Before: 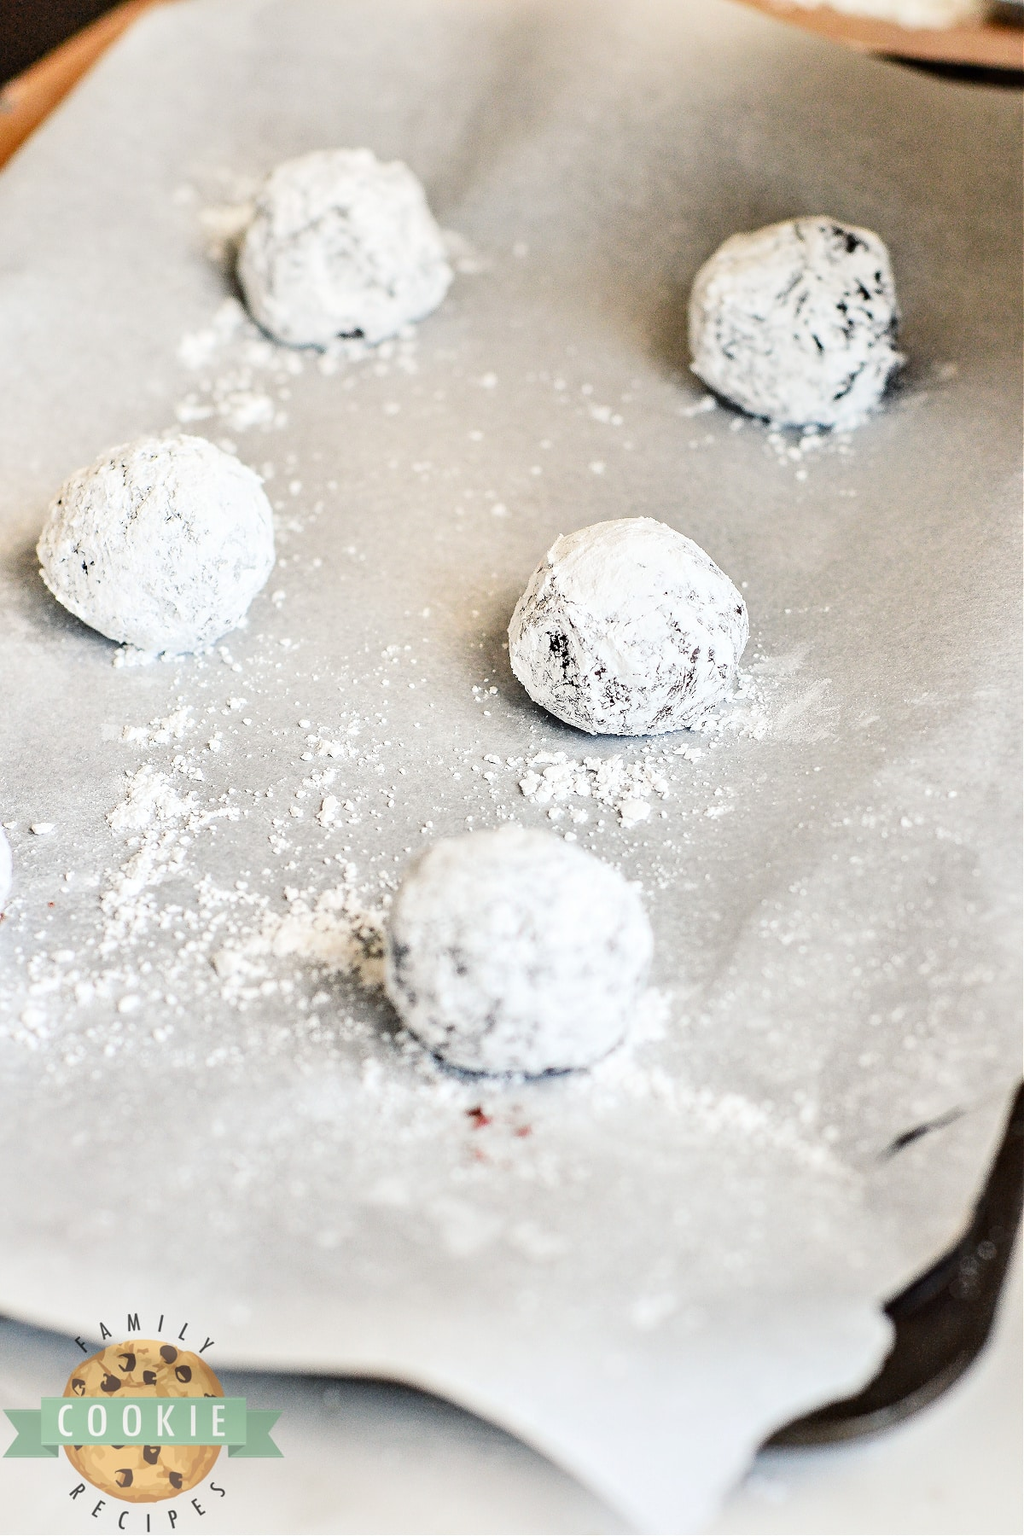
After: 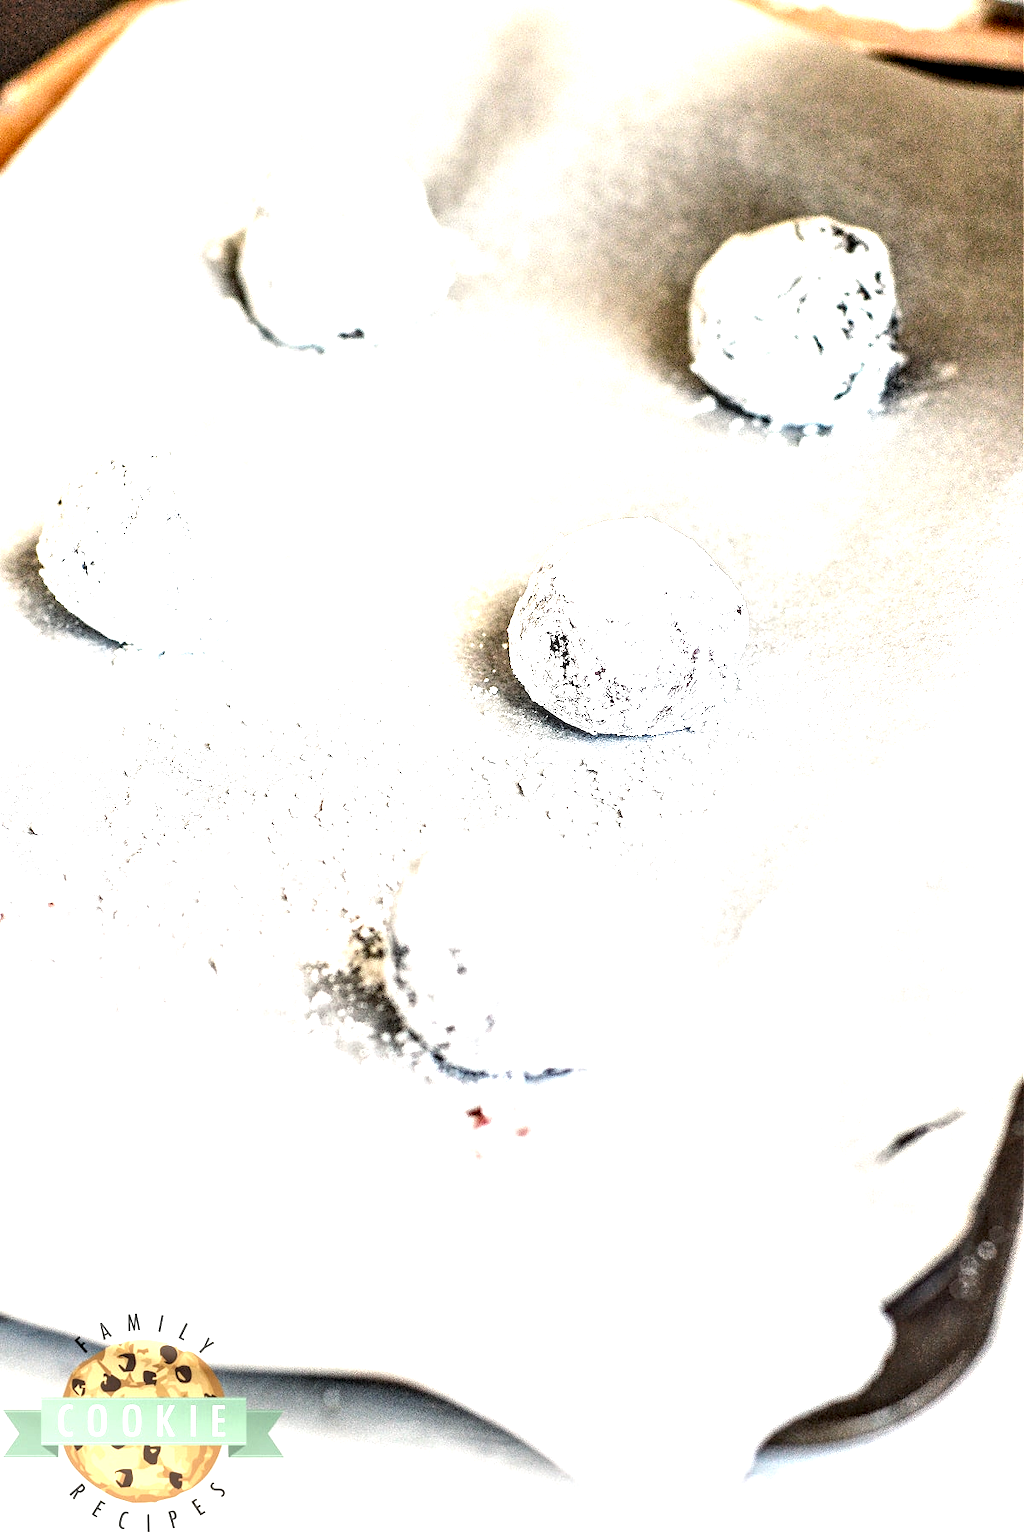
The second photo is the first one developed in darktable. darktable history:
local contrast: highlights 18%, detail 188%
exposure: black level correction 0, exposure 1.1 EV, compensate highlight preservation false
